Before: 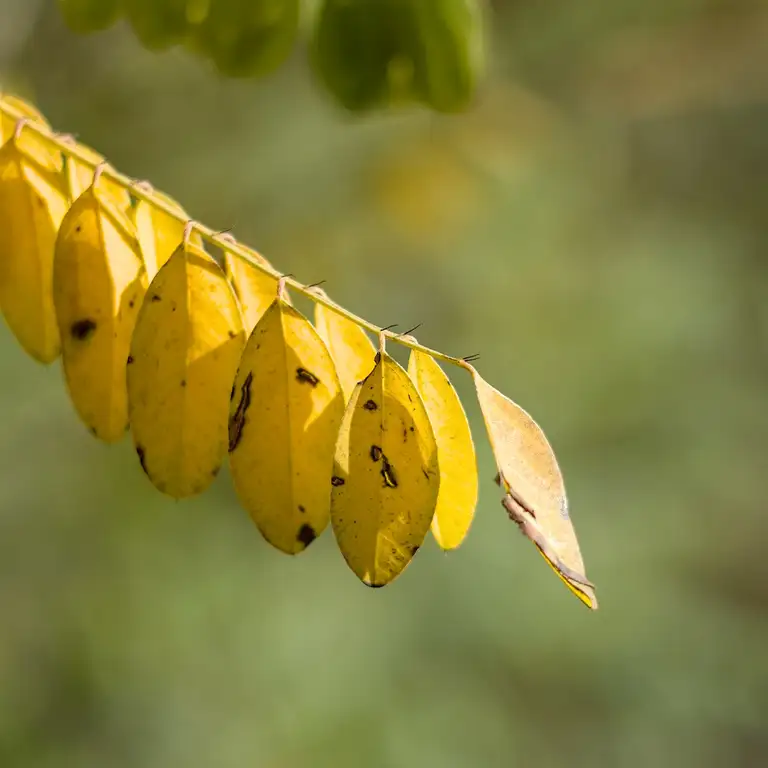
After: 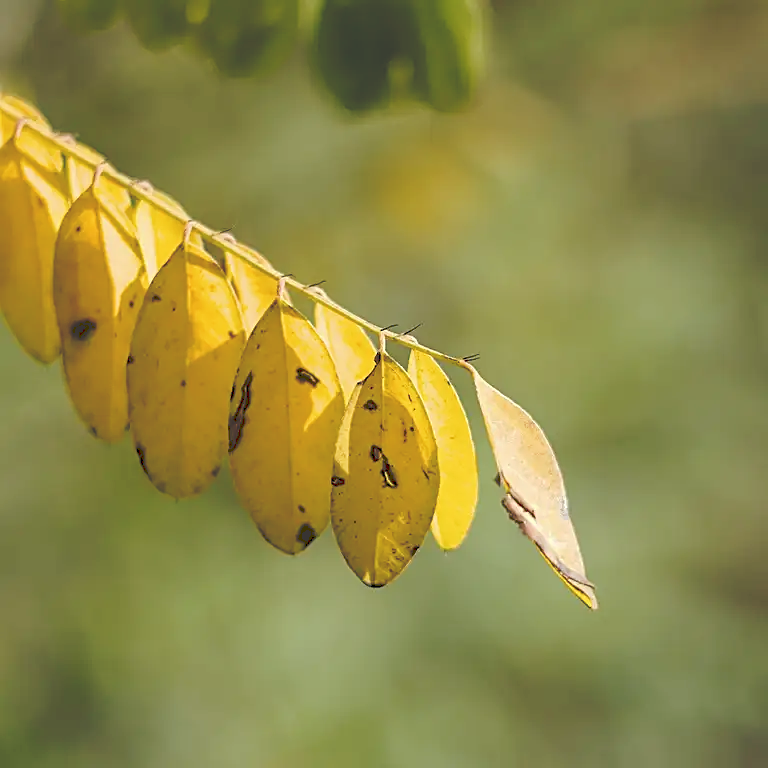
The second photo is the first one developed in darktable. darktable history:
tone curve: curves: ch0 [(0, 0) (0.003, 0.211) (0.011, 0.211) (0.025, 0.215) (0.044, 0.218) (0.069, 0.224) (0.1, 0.227) (0.136, 0.233) (0.177, 0.247) (0.224, 0.275) (0.277, 0.309) (0.335, 0.366) (0.399, 0.438) (0.468, 0.515) (0.543, 0.586) (0.623, 0.658) (0.709, 0.735) (0.801, 0.821) (0.898, 0.889) (1, 1)], preserve colors none
sharpen: on, module defaults
